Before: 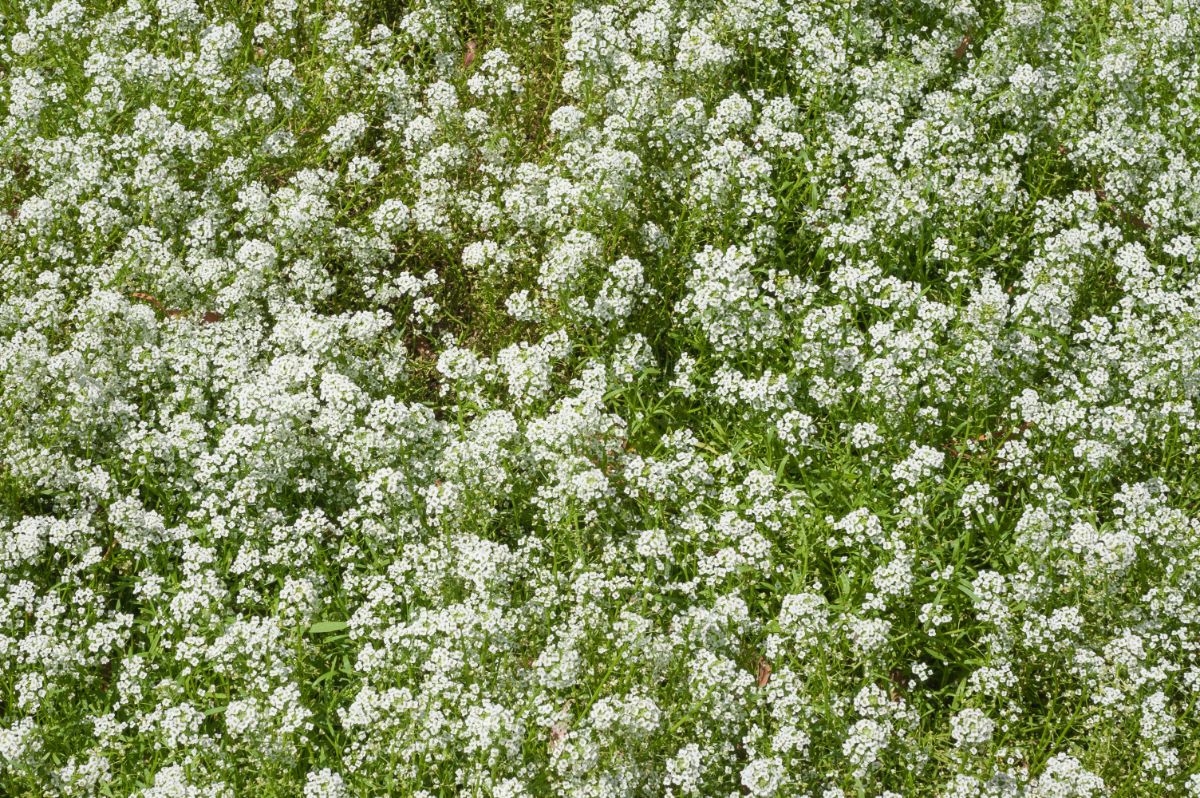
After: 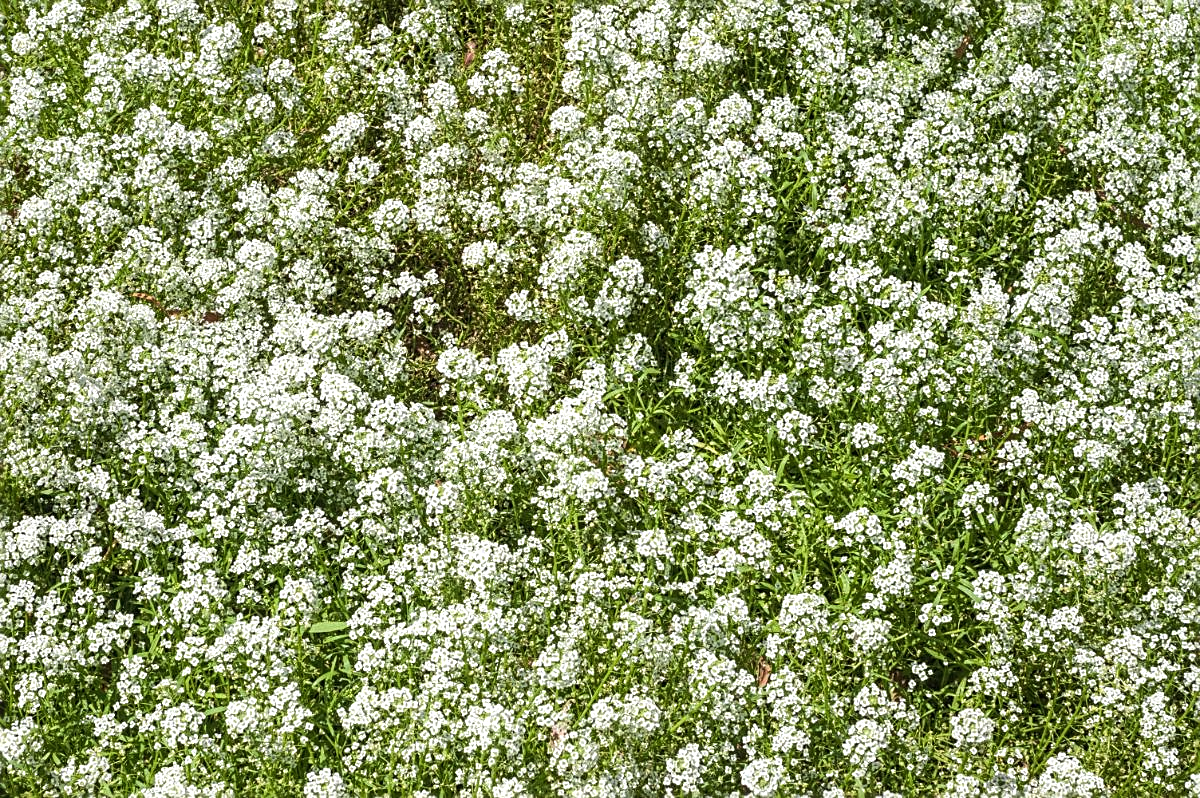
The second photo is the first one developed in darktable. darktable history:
tone equalizer: -8 EV -0.379 EV, -7 EV -0.376 EV, -6 EV -0.341 EV, -5 EV -0.251 EV, -3 EV 0.253 EV, -2 EV 0.339 EV, -1 EV 0.391 EV, +0 EV 0.437 EV, edges refinement/feathering 500, mask exposure compensation -1.57 EV, preserve details no
sharpen: amount 0.552
local contrast: on, module defaults
